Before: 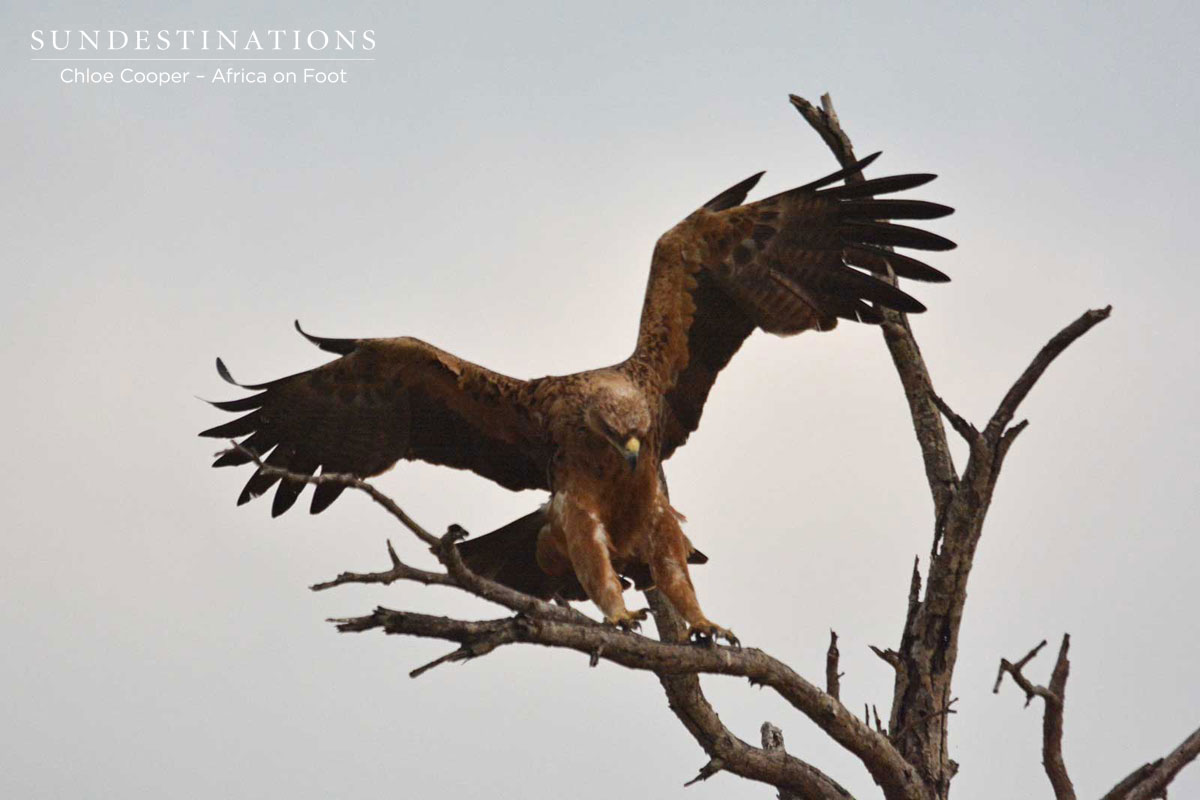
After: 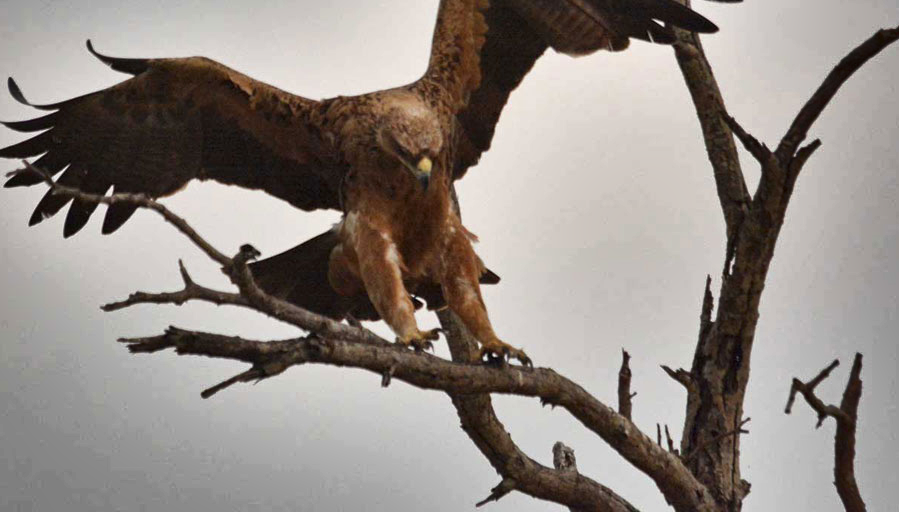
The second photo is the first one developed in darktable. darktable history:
crop and rotate: left 17.345%, top 35.042%, right 7.725%, bottom 0.931%
local contrast: mode bilateral grid, contrast 20, coarseness 50, detail 132%, midtone range 0.2
shadows and highlights: shadows 17.32, highlights -83.12, soften with gaussian
